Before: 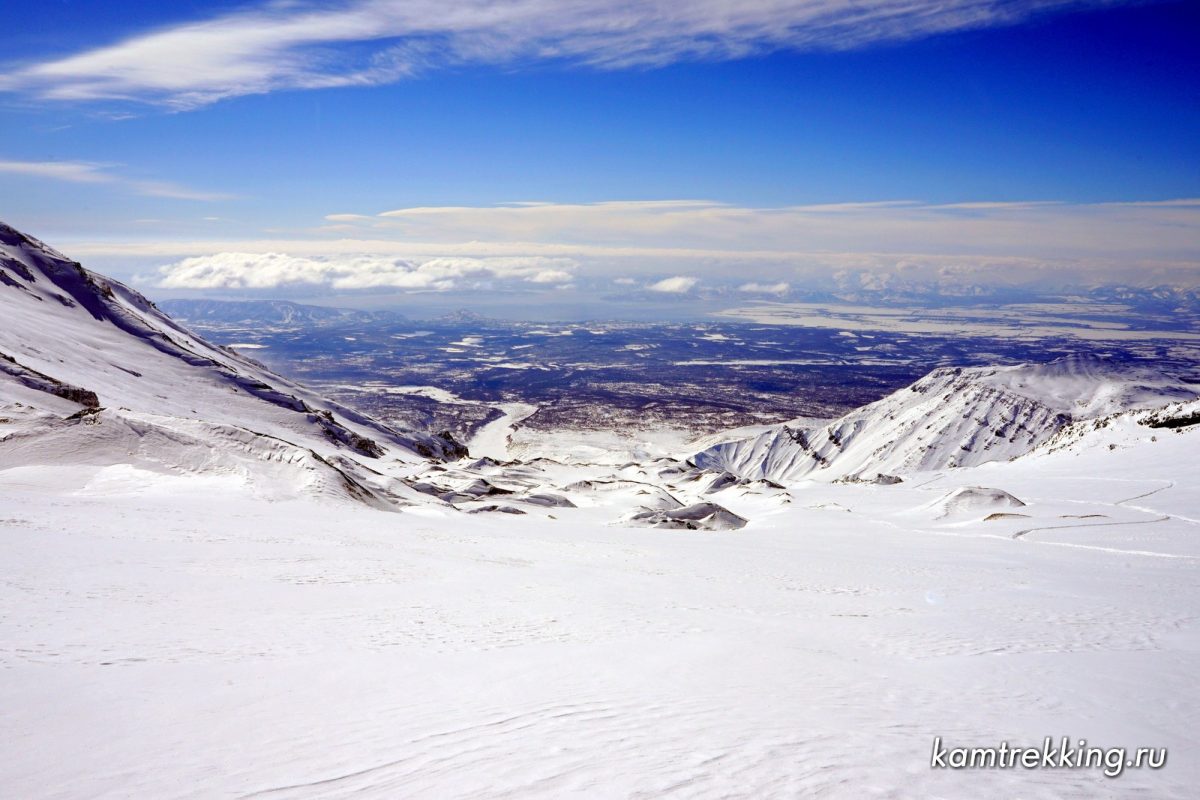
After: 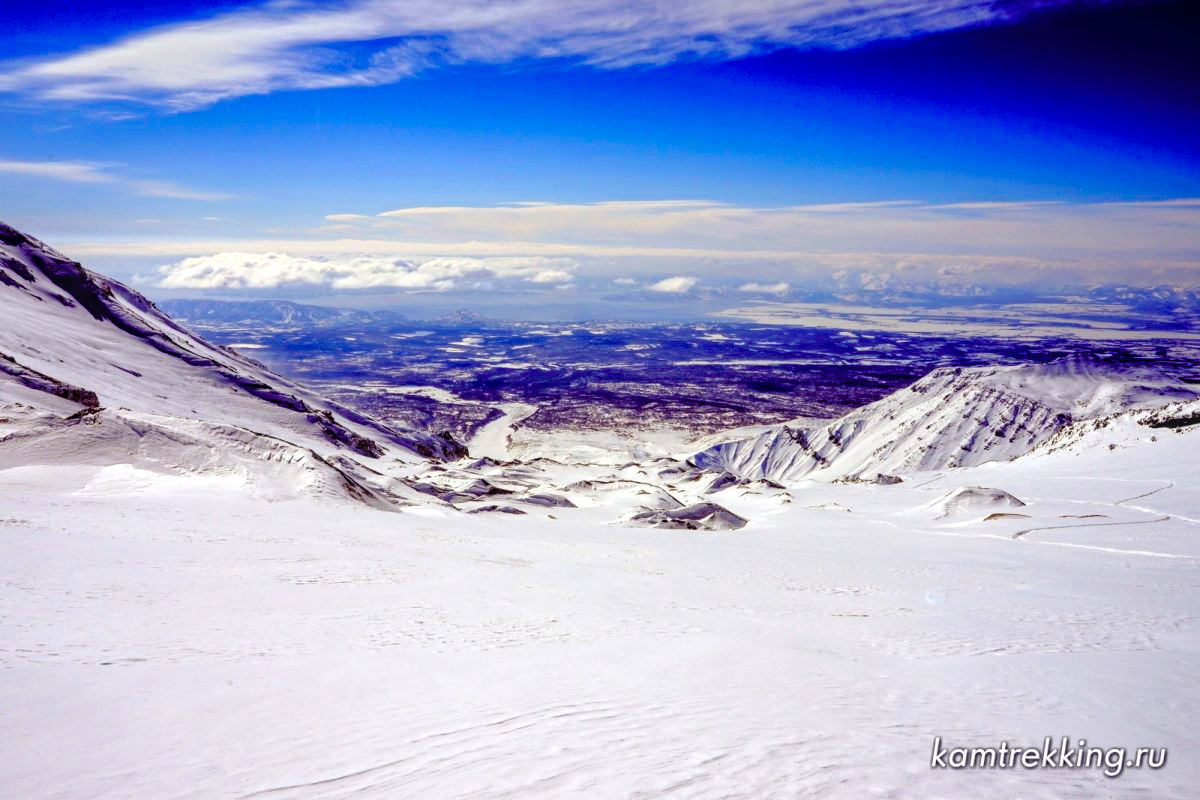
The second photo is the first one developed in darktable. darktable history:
color balance rgb: shadows lift › luminance -21.718%, shadows lift › chroma 9.244%, shadows lift › hue 284.31°, perceptual saturation grading › global saturation 36.104%, perceptual saturation grading › shadows 34.941%
local contrast: on, module defaults
